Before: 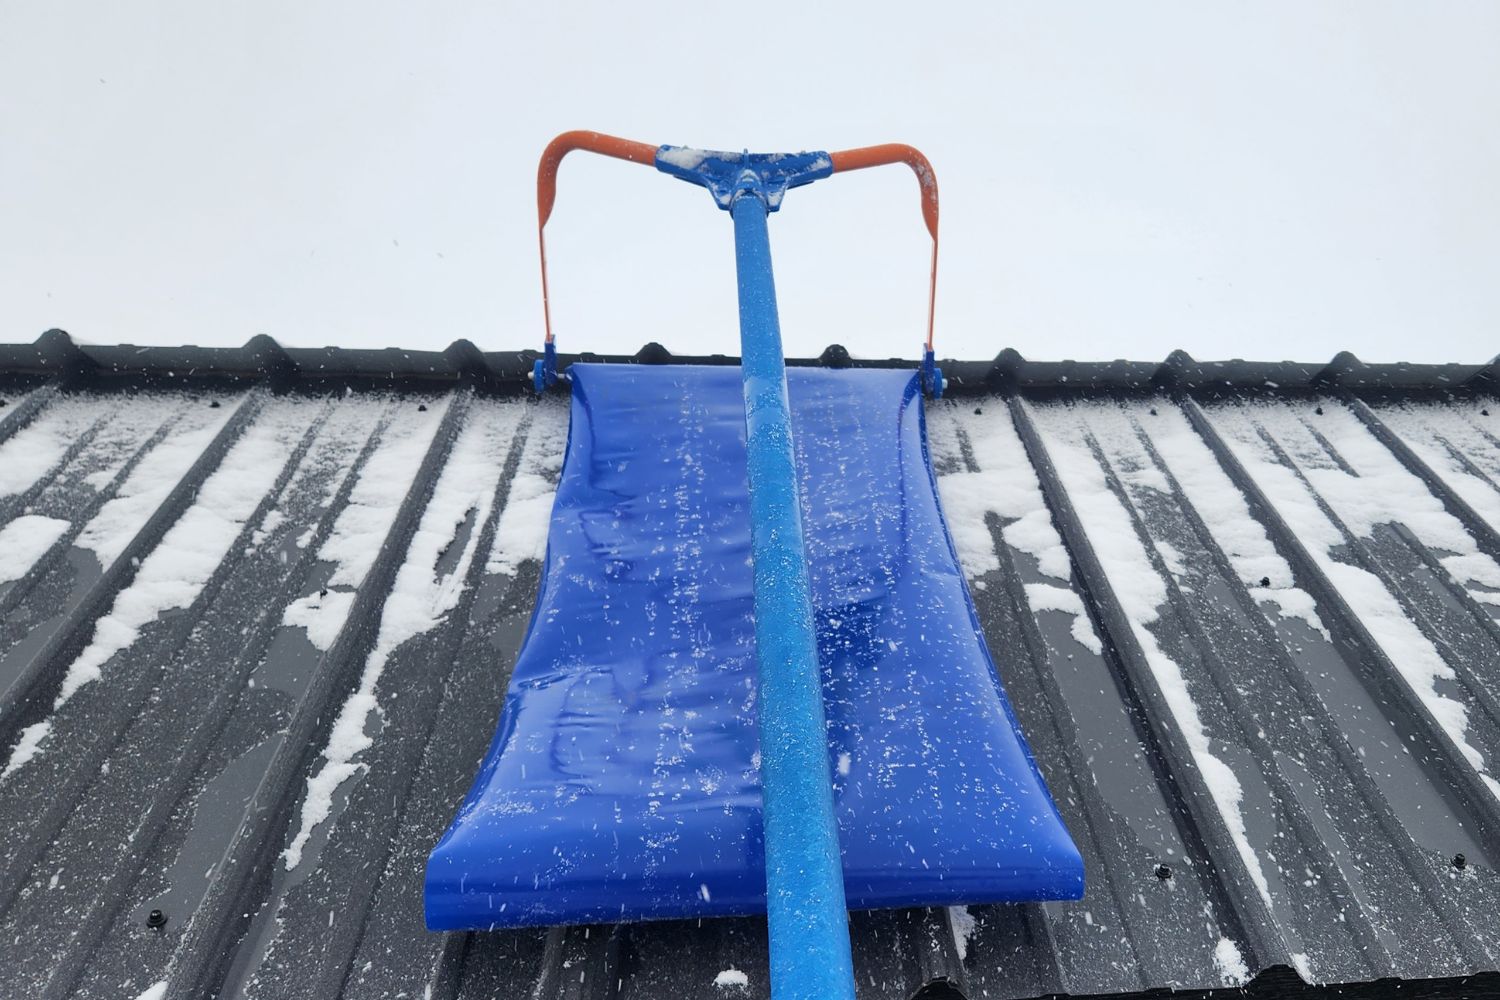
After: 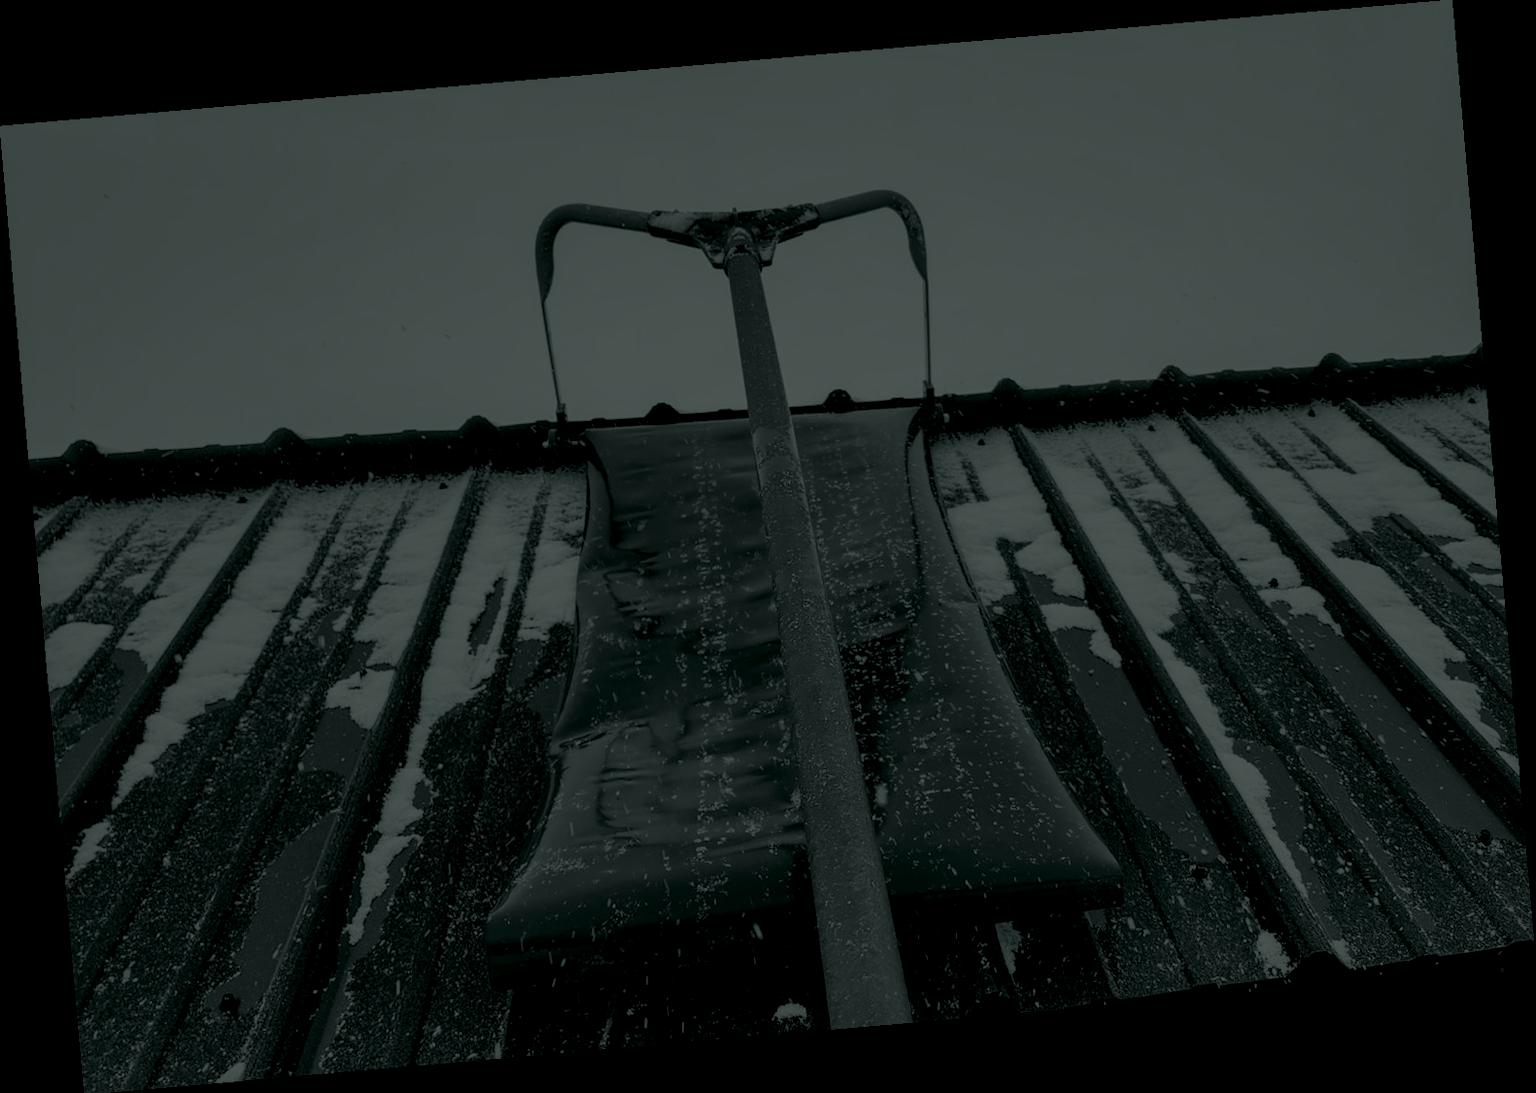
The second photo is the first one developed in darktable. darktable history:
colorize: hue 90°, saturation 19%, lightness 1.59%, version 1
rotate and perspective: rotation -4.98°, automatic cropping off
local contrast: on, module defaults
base curve: curves: ch0 [(0, 0) (0.073, 0.04) (0.157, 0.139) (0.492, 0.492) (0.758, 0.758) (1, 1)], preserve colors none
